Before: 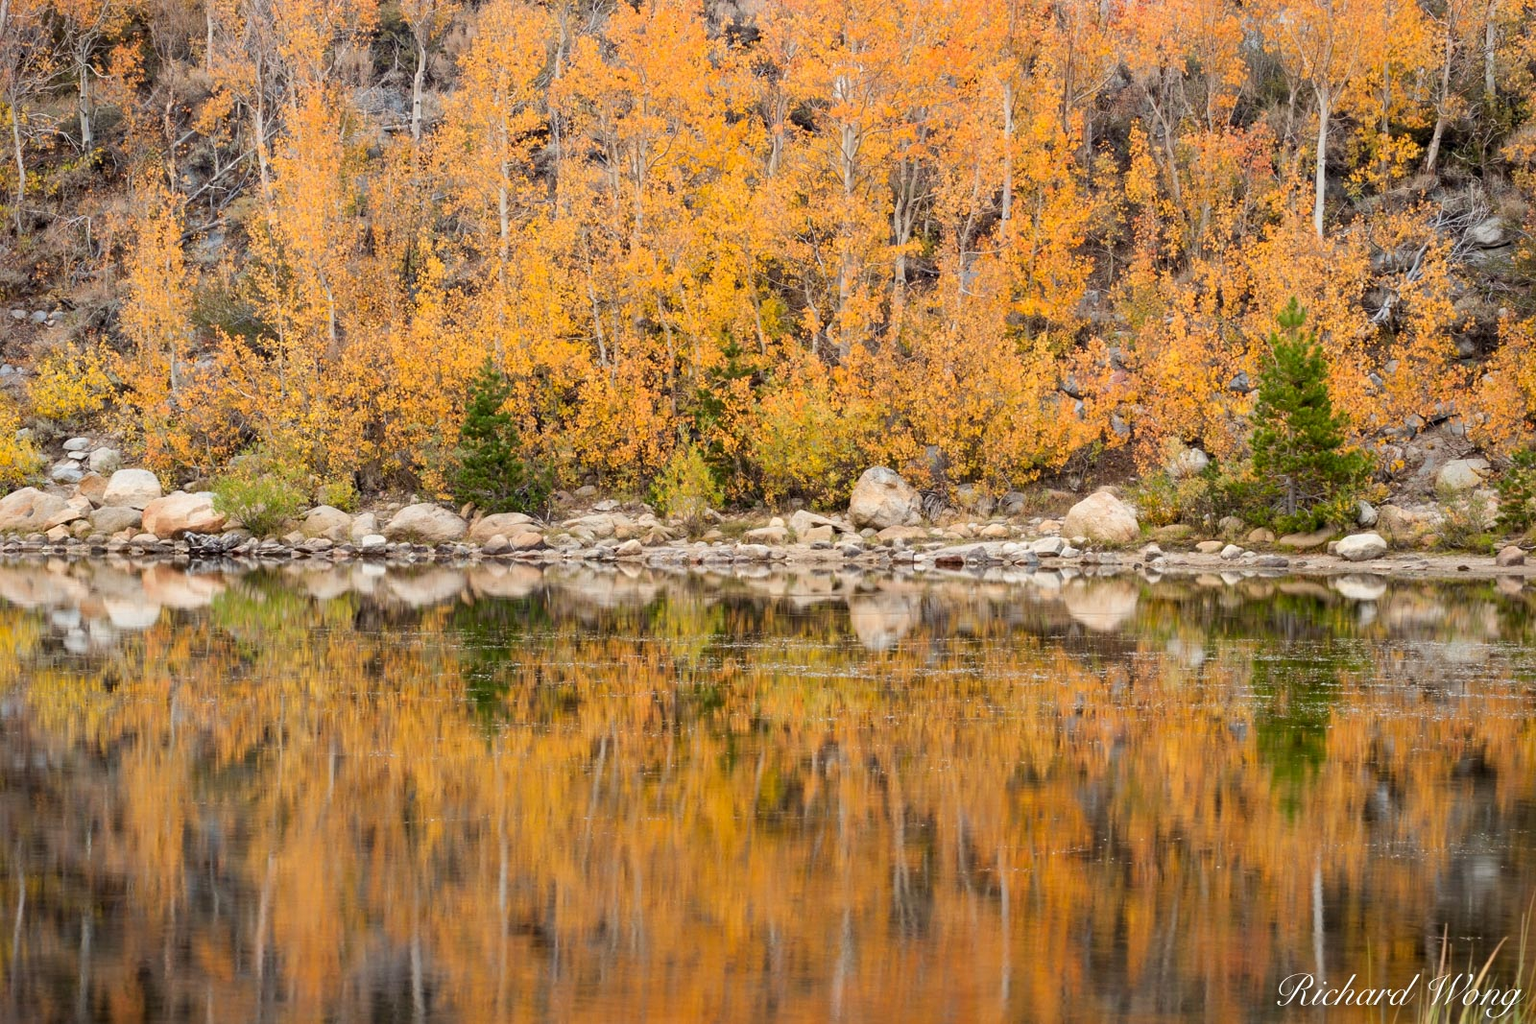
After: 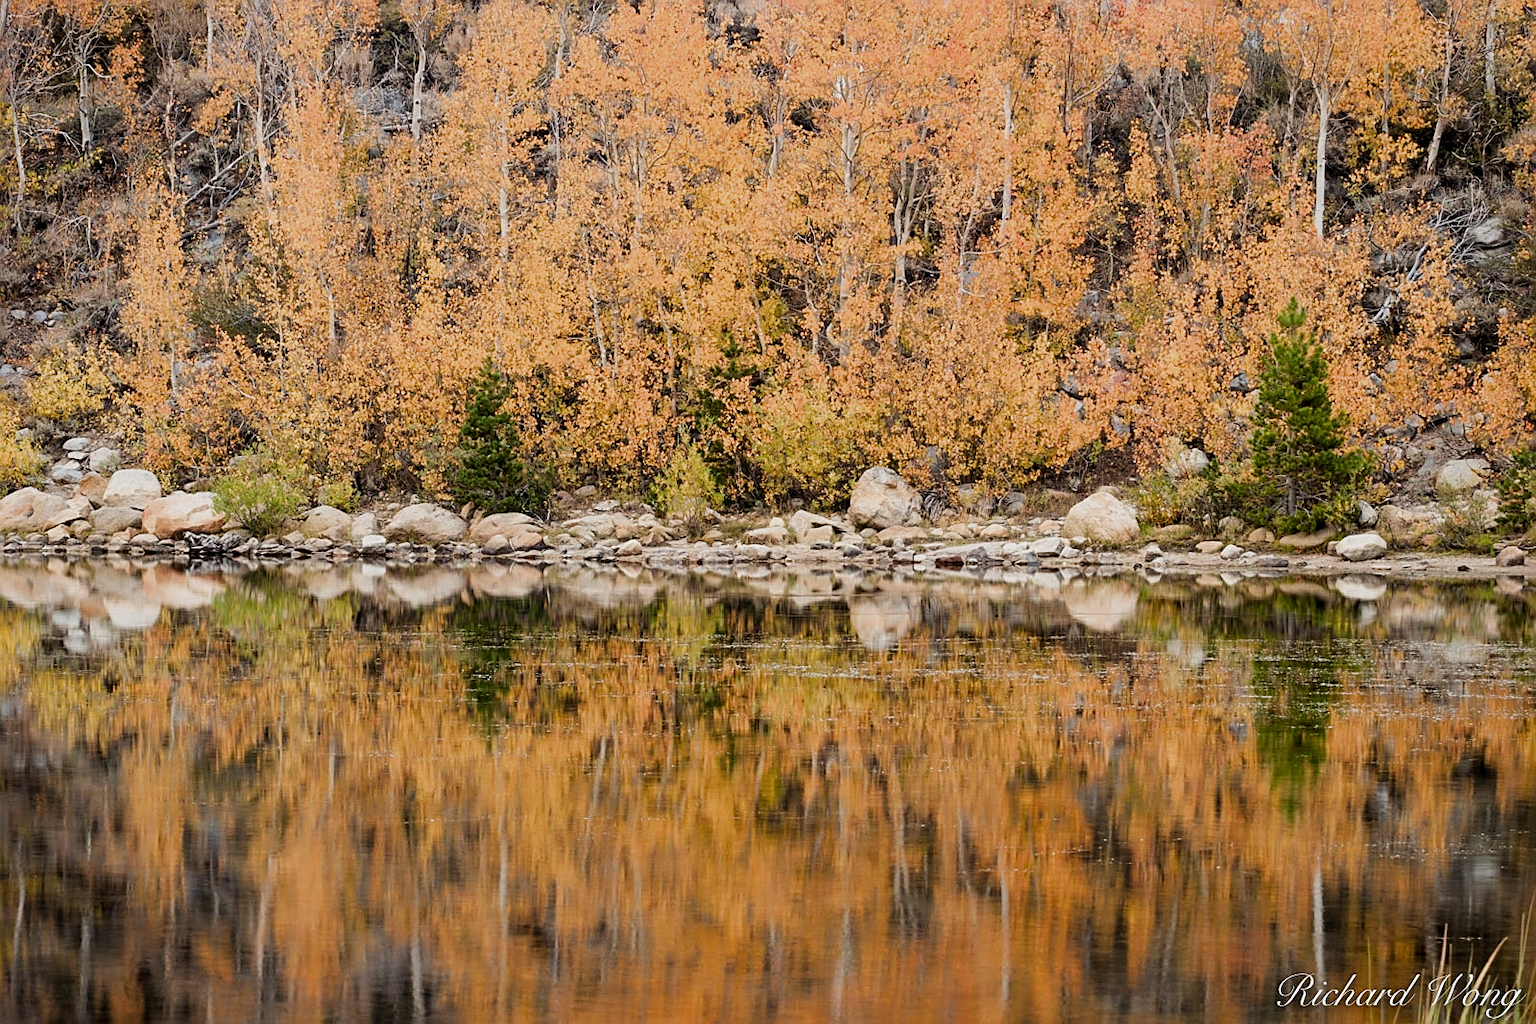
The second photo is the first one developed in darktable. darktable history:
filmic rgb: middle gray luminance 21.73%, black relative exposure -14 EV, white relative exposure 2.96 EV, threshold 6 EV, target black luminance 0%, hardness 8.81, latitude 59.69%, contrast 1.208, highlights saturation mix 5%, shadows ↔ highlights balance 41.6%, add noise in highlights 0, color science v3 (2019), use custom middle-gray values true, iterations of high-quality reconstruction 0, contrast in highlights soft, enable highlight reconstruction true
sharpen: on, module defaults
